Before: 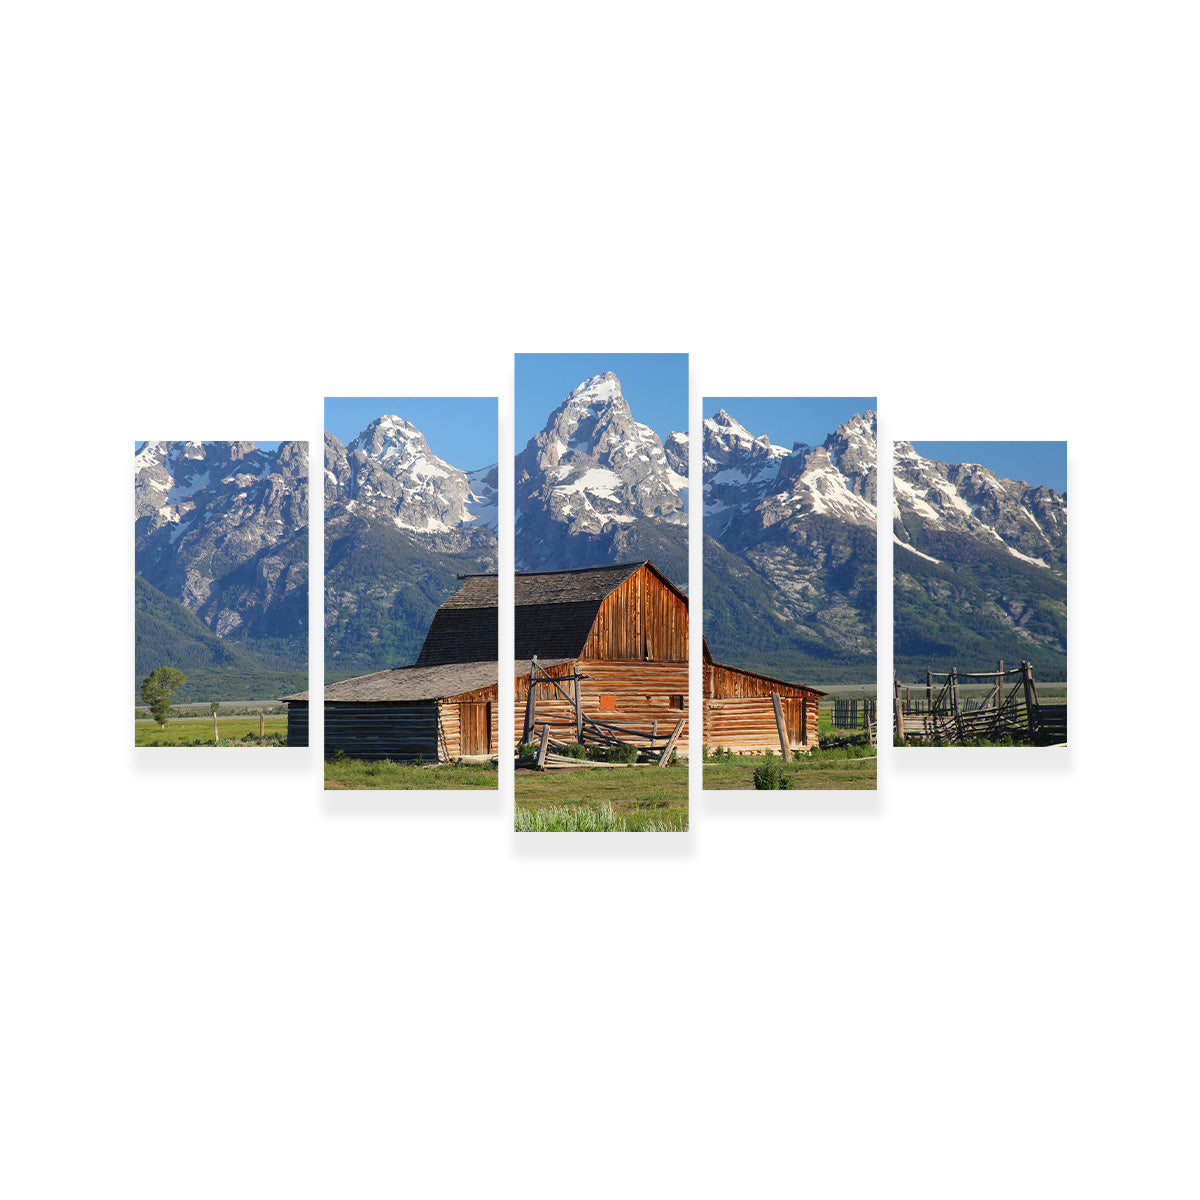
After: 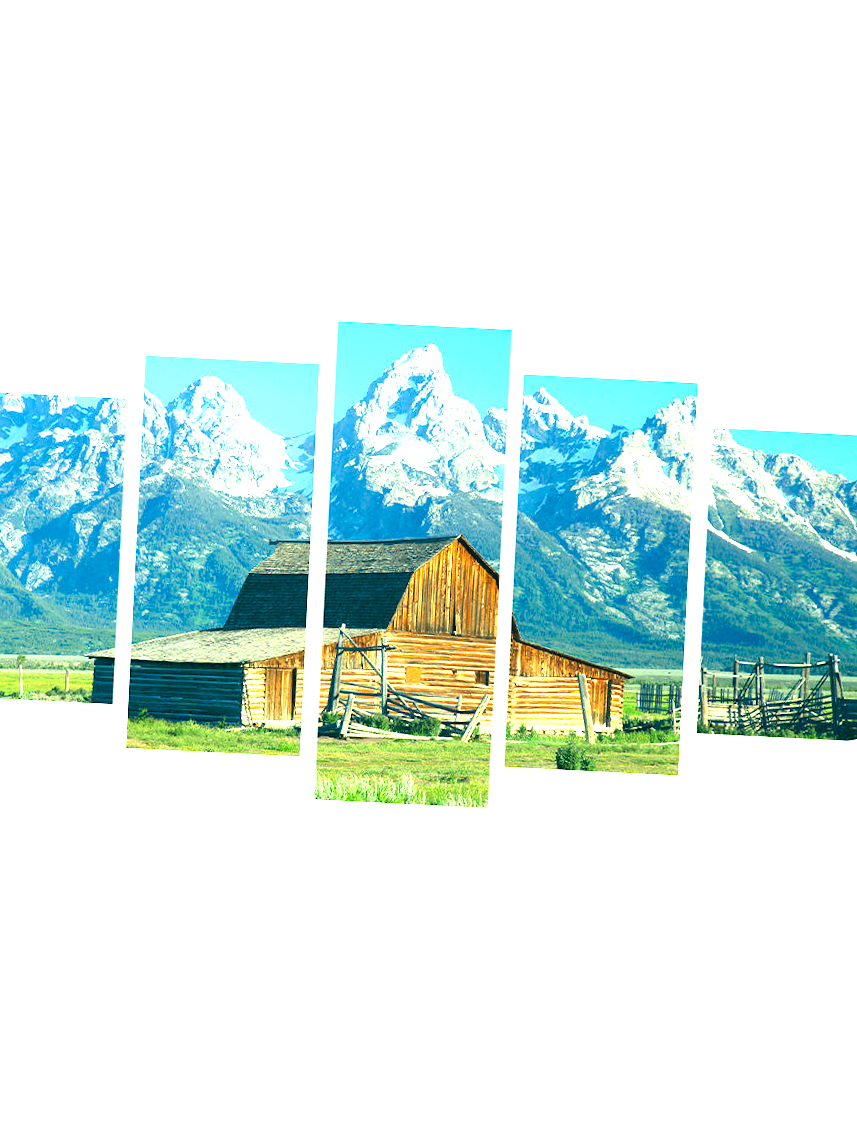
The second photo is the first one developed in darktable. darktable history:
crop and rotate: angle -2.86°, left 14.141%, top 0.026%, right 10.936%, bottom 0.083%
exposure: black level correction 0, exposure 1.75 EV, compensate exposure bias true, compensate highlight preservation false
color correction: highlights a* -19.79, highlights b* 9.79, shadows a* -19.72, shadows b* -10.89
